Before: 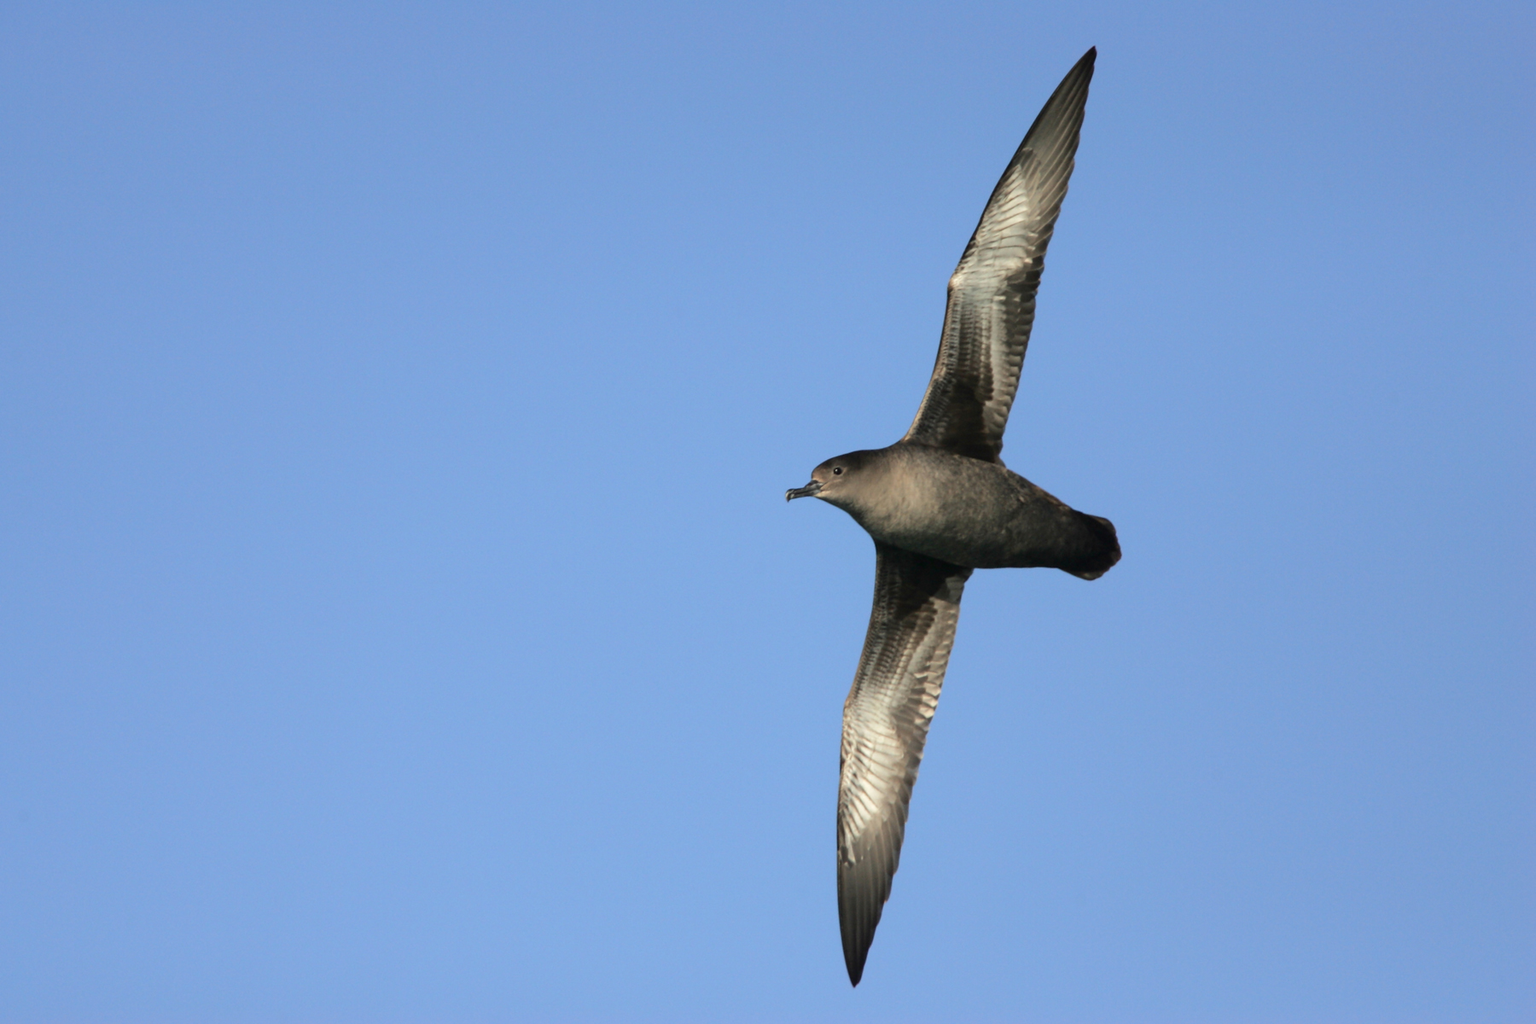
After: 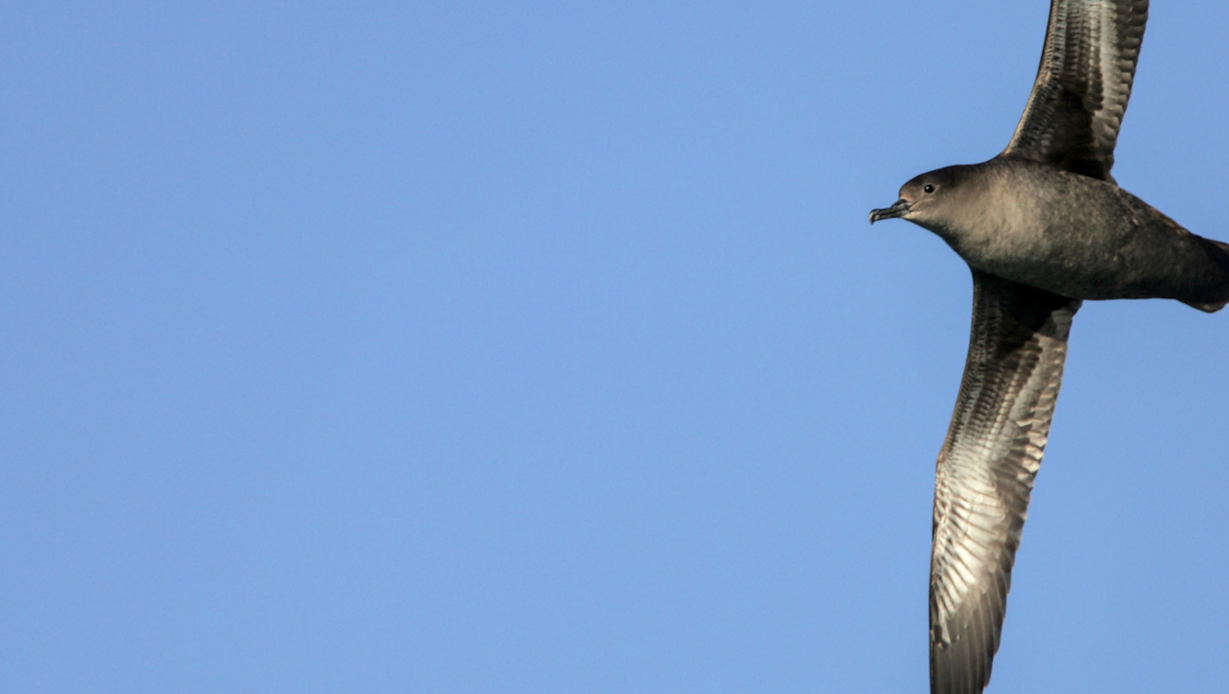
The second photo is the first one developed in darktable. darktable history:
crop: left 6.488%, top 27.668%, right 24.183%, bottom 8.656%
rotate and perspective: rotation -0.013°, lens shift (vertical) -0.027, lens shift (horizontal) 0.178, crop left 0.016, crop right 0.989, crop top 0.082, crop bottom 0.918
local contrast: detail 130%
